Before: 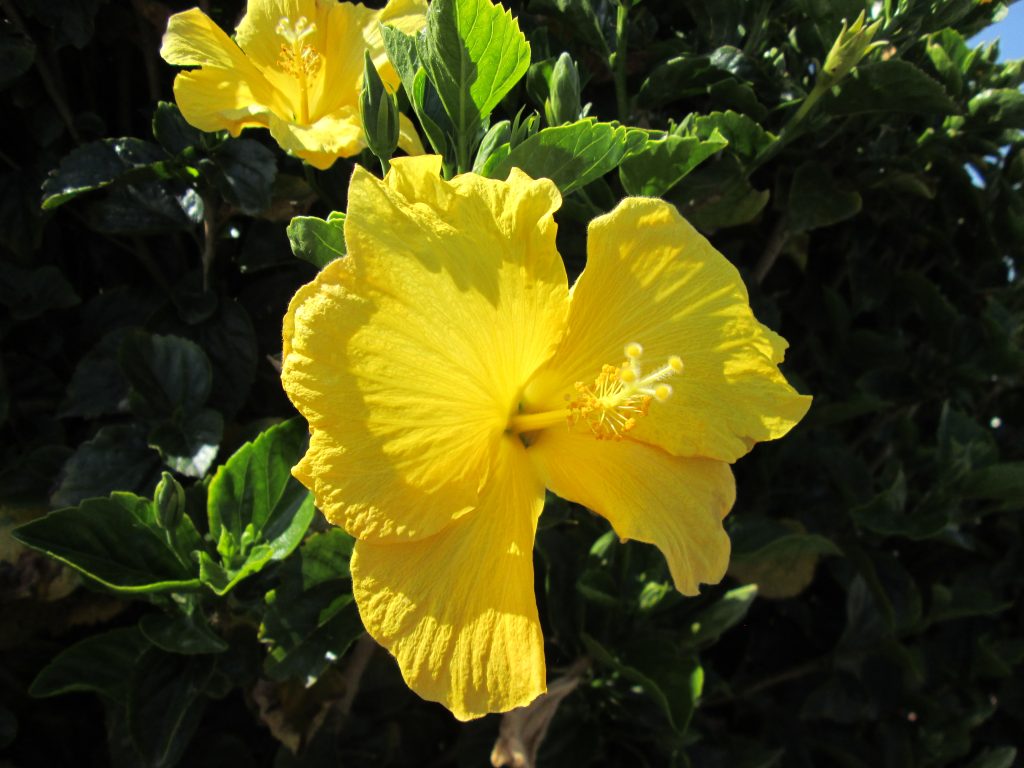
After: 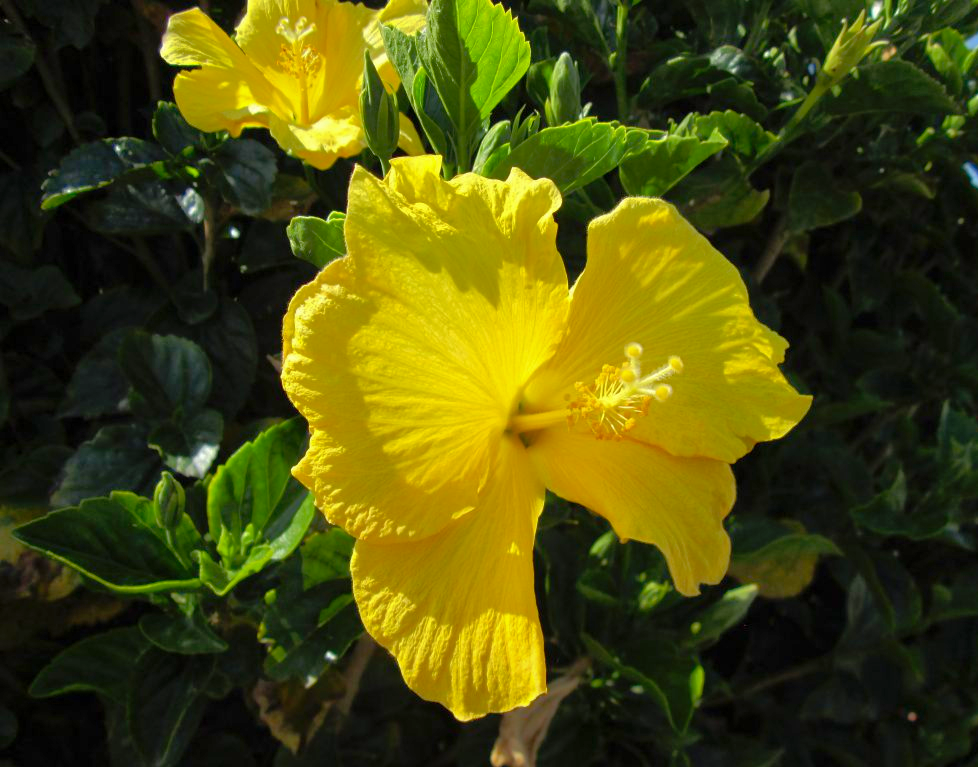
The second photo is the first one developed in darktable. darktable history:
shadows and highlights: on, module defaults
crop: right 4.436%, bottom 0.022%
color balance rgb: perceptual saturation grading › global saturation 20%, perceptual saturation grading › highlights -25.658%, perceptual saturation grading › shadows 25.415%
